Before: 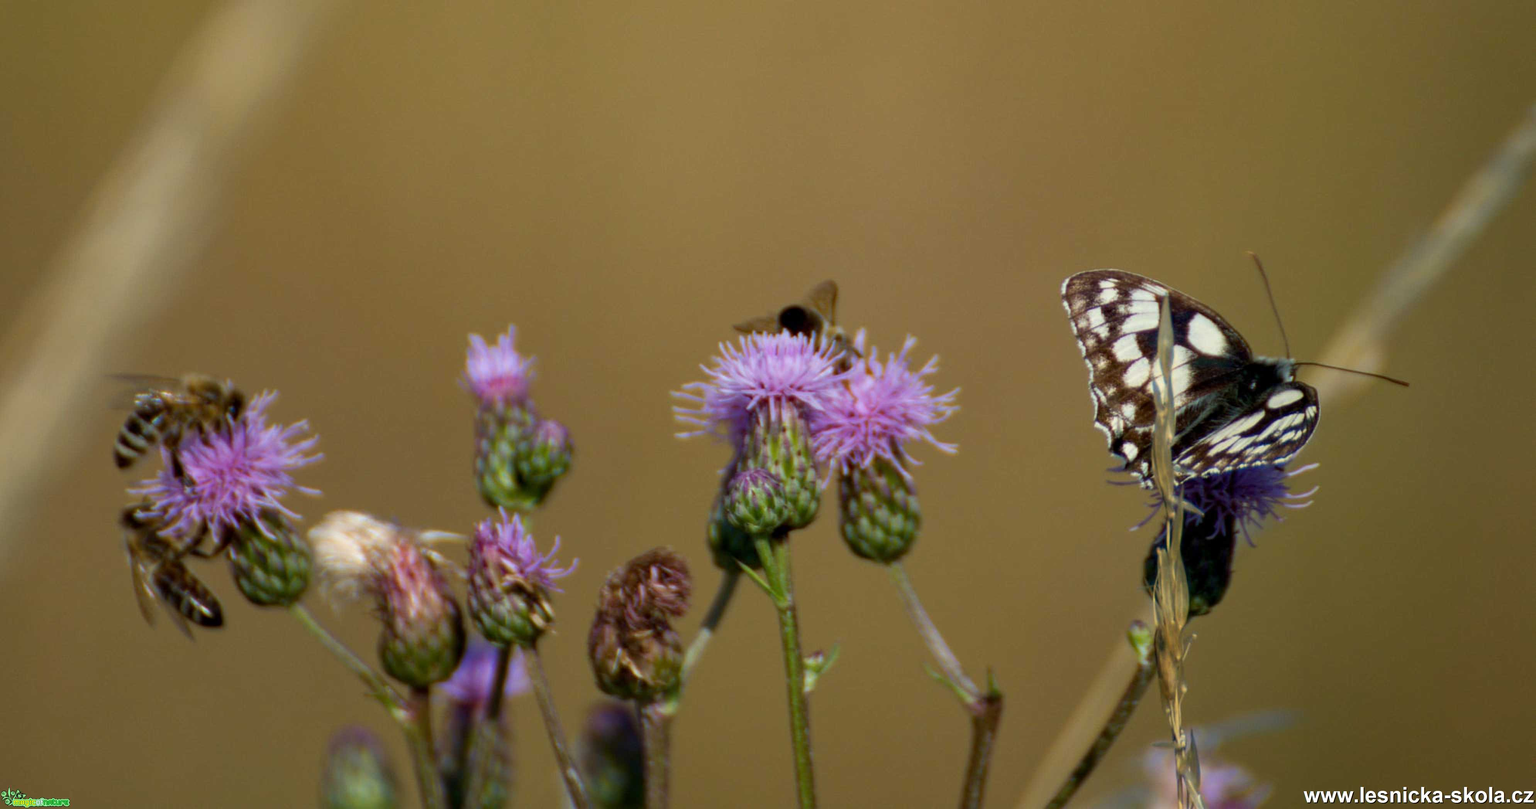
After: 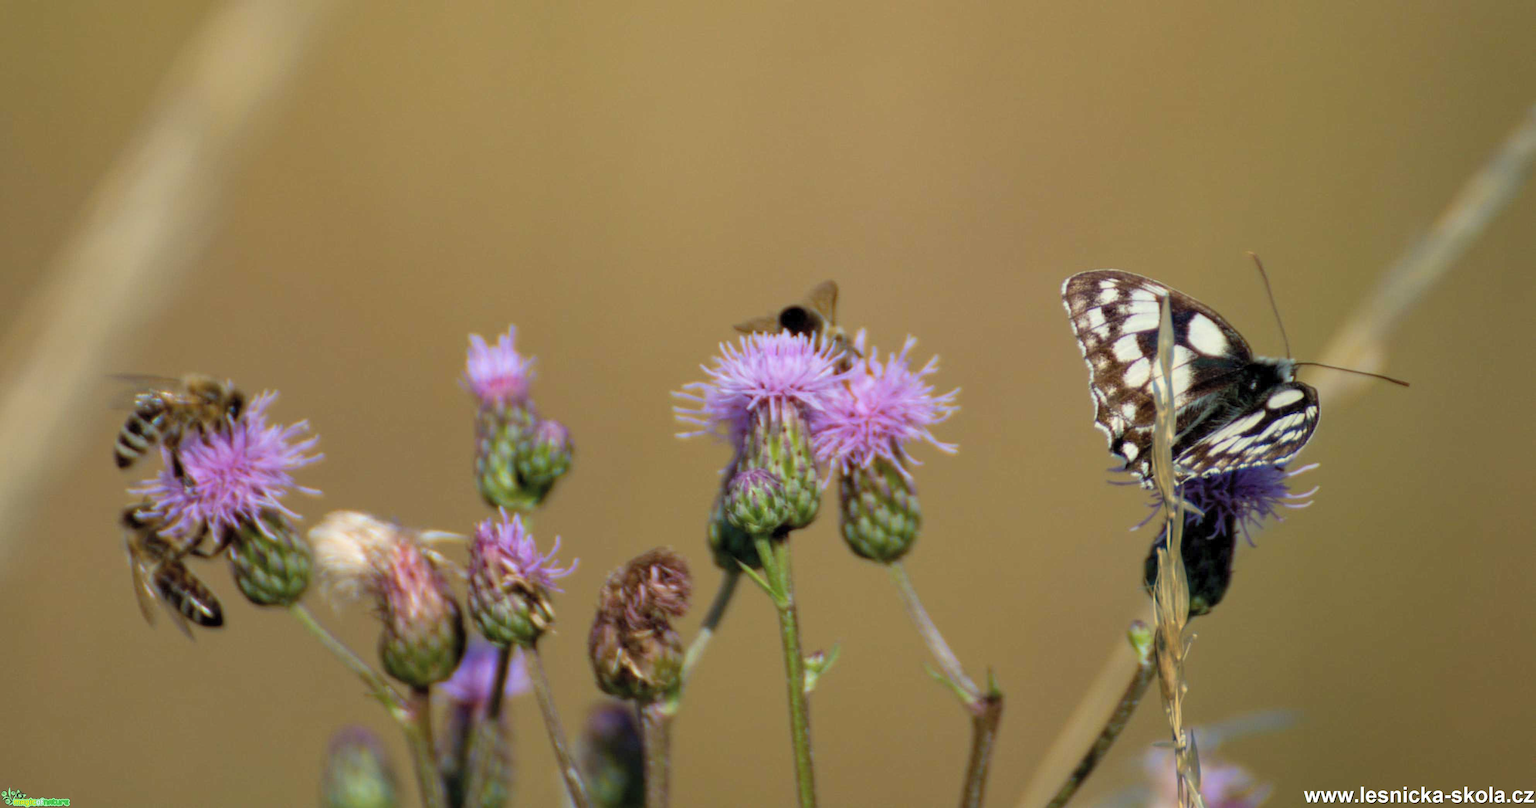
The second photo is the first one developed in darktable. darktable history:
contrast brightness saturation: brightness 0.146
